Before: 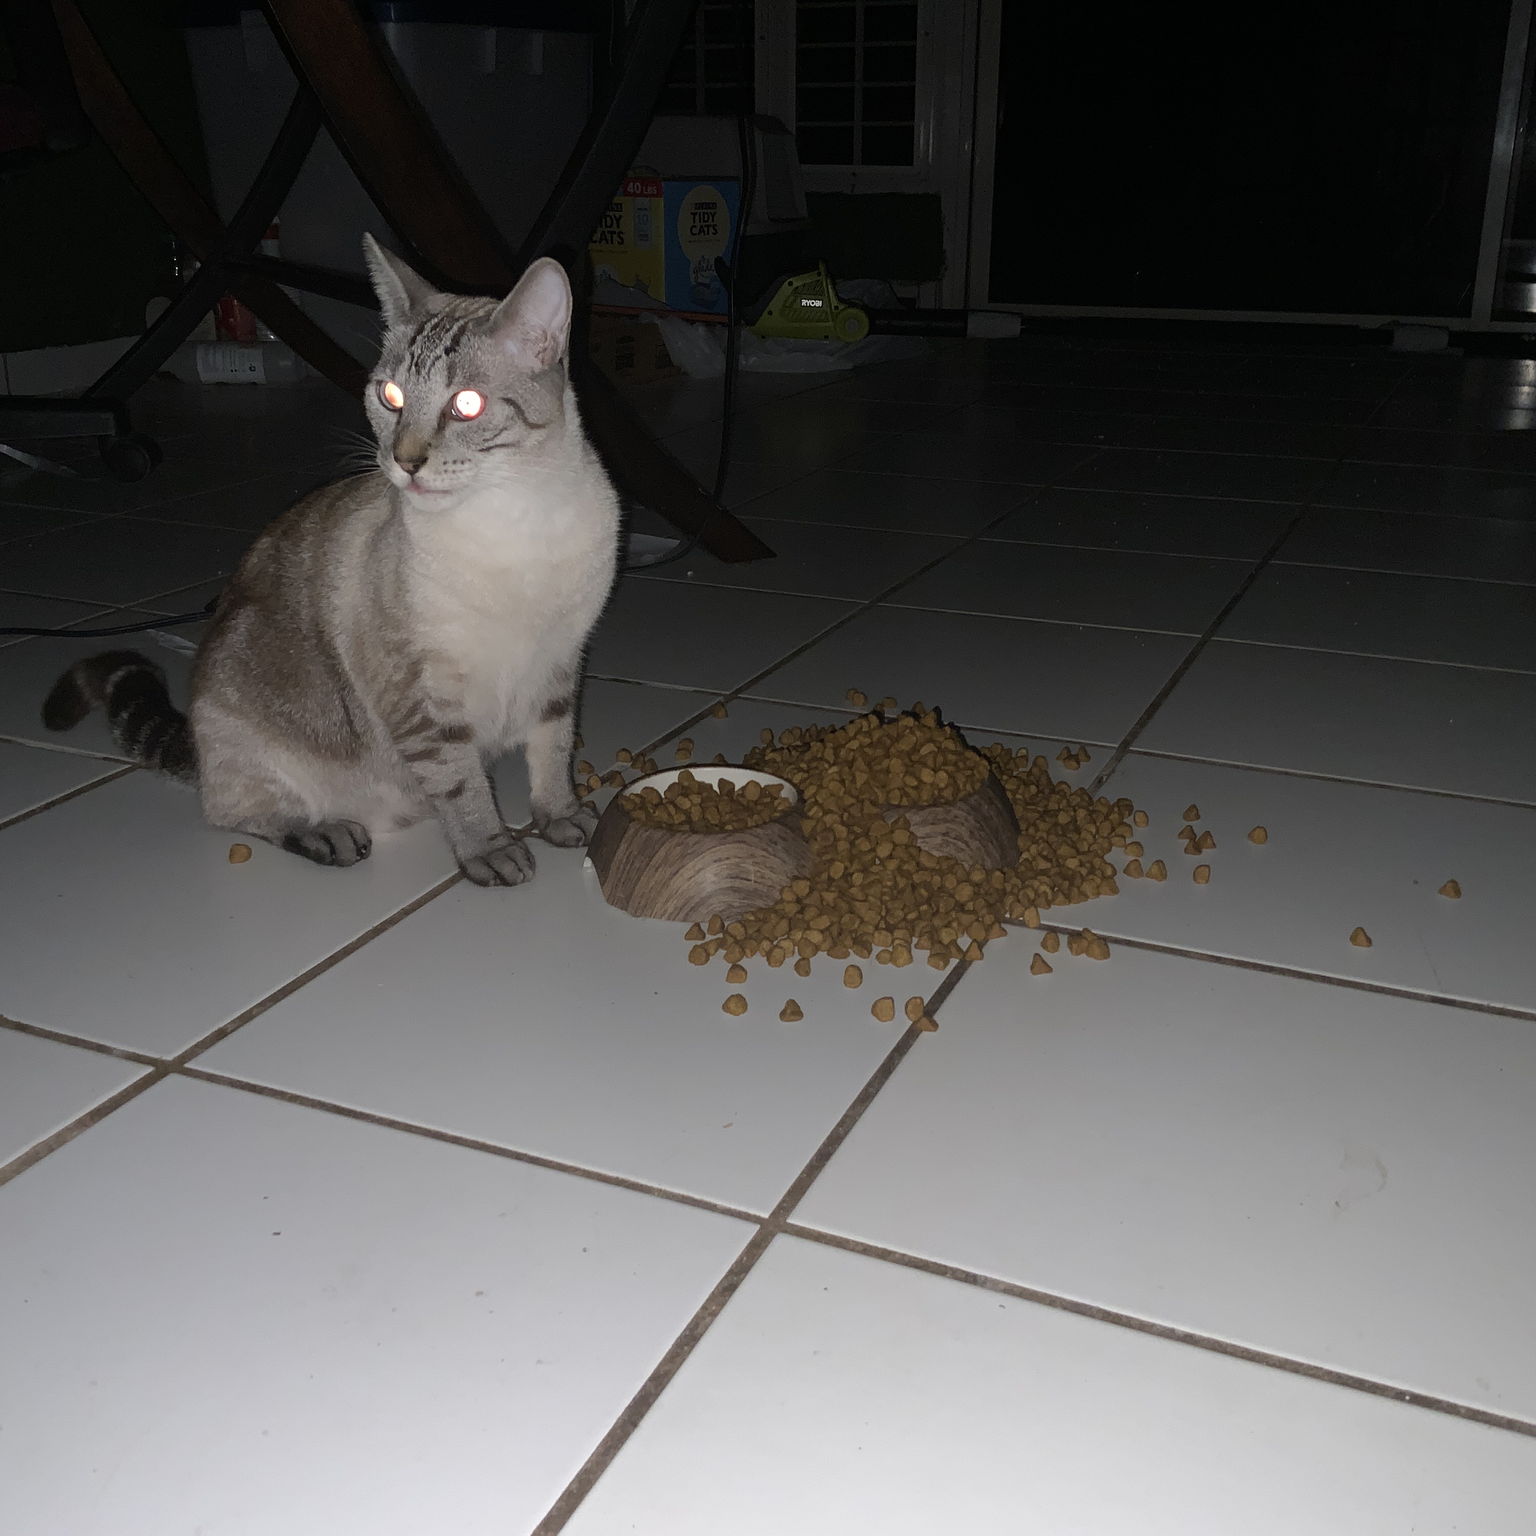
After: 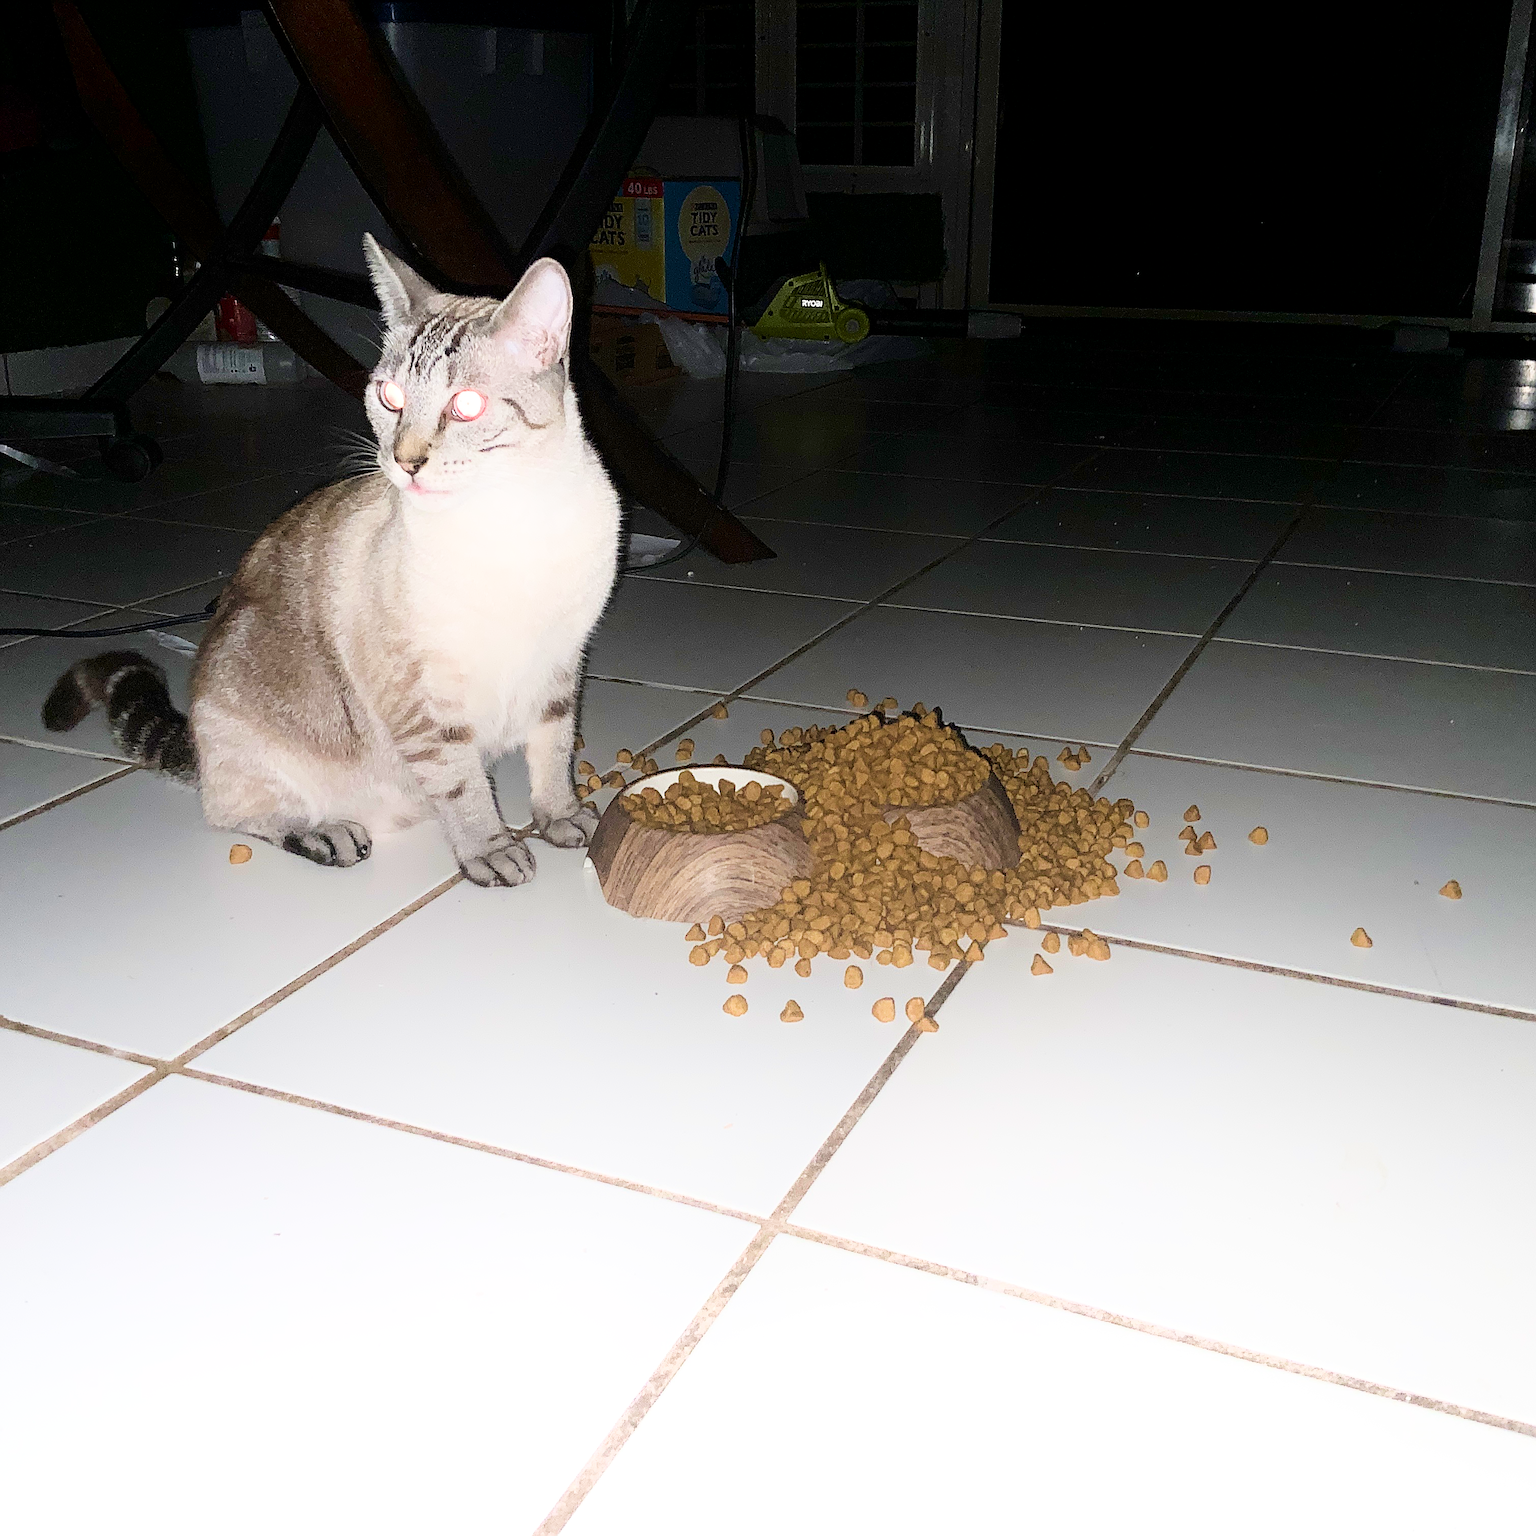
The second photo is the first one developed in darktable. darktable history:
exposure: exposure 2 EV, compensate exposure bias true, compensate highlight preservation false
local contrast: highlights 100%, shadows 100%, detail 120%, midtone range 0.2
velvia: on, module defaults
sharpen: on, module defaults
filmic rgb: black relative exposure -7.65 EV, white relative exposure 4.56 EV, hardness 3.61
shadows and highlights: shadows -62.32, white point adjustment -5.22, highlights 61.59
